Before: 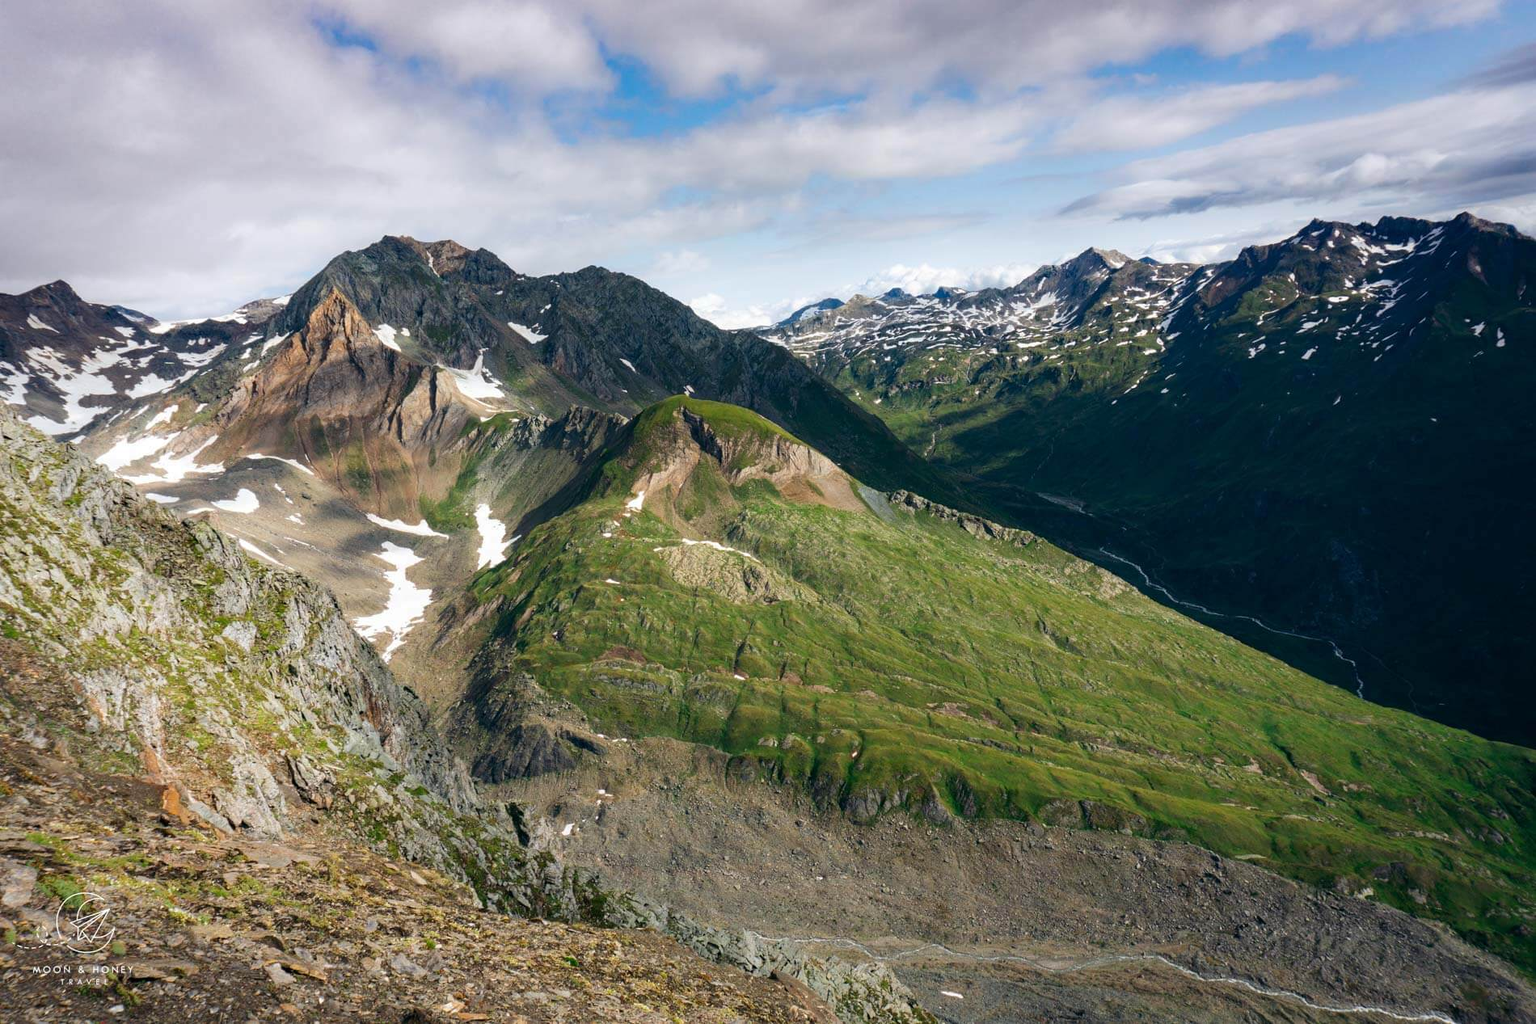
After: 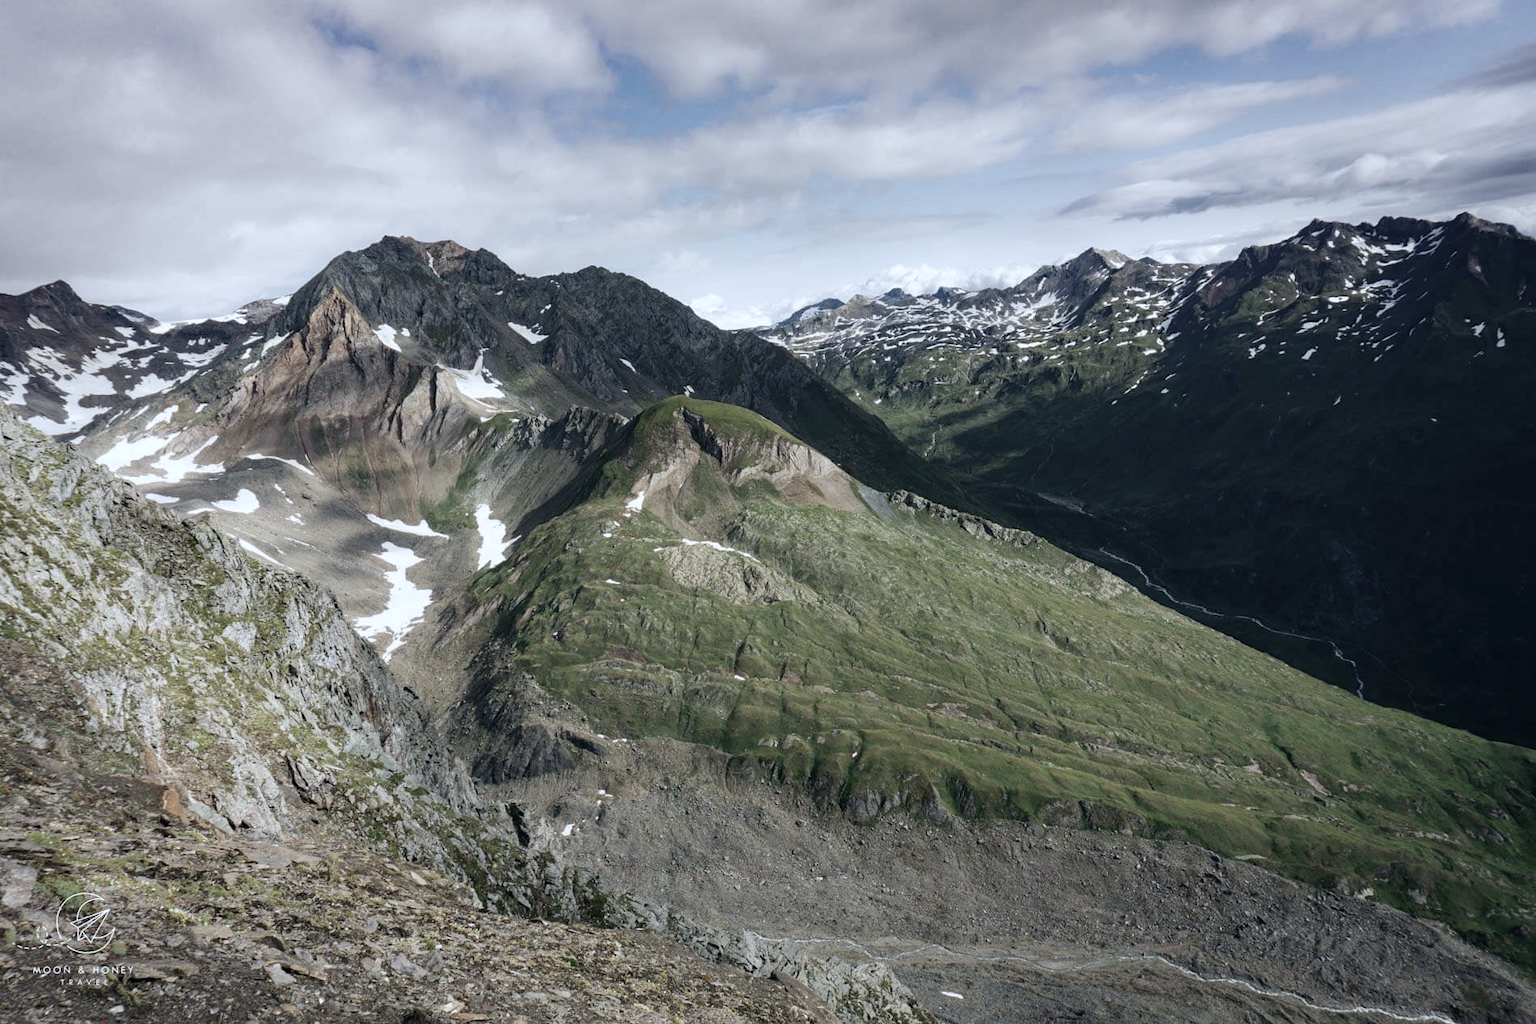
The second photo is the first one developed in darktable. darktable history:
color zones: curves: ch0 [(0, 0.6) (0.129, 0.508) (0.193, 0.483) (0.429, 0.5) (0.571, 0.5) (0.714, 0.5) (0.857, 0.5) (1, 0.6)]; ch1 [(0, 0.481) (0.112, 0.245) (0.213, 0.223) (0.429, 0.233) (0.571, 0.231) (0.683, 0.242) (0.857, 0.296) (1, 0.481)]
white balance: red 0.924, blue 1.095
